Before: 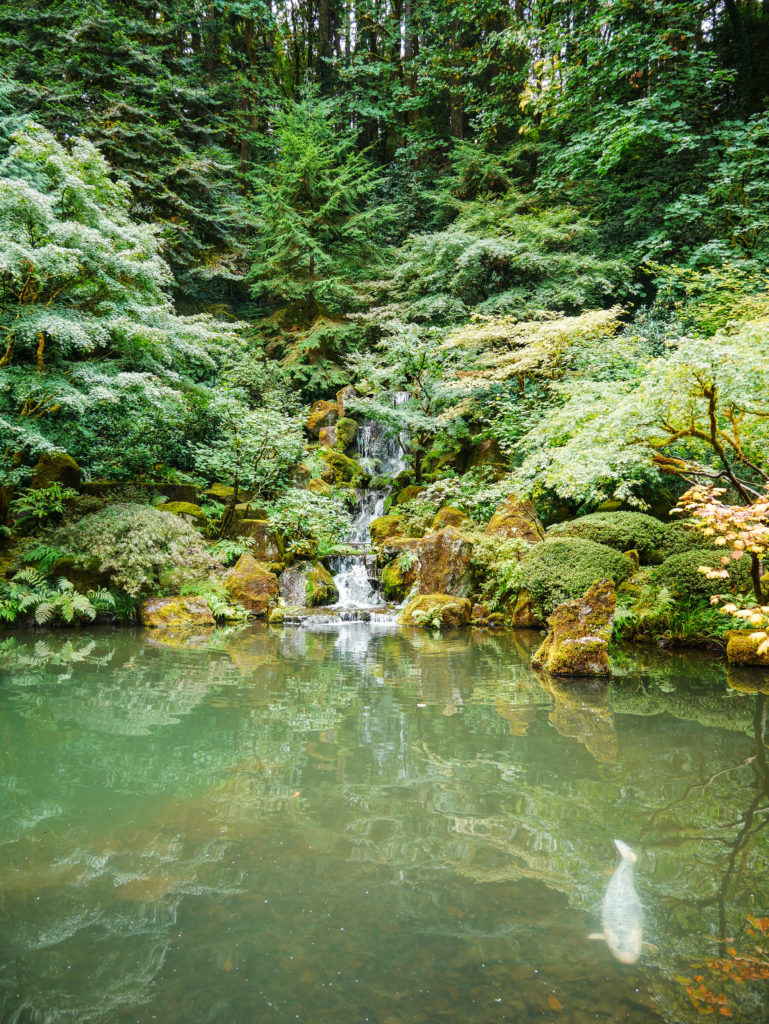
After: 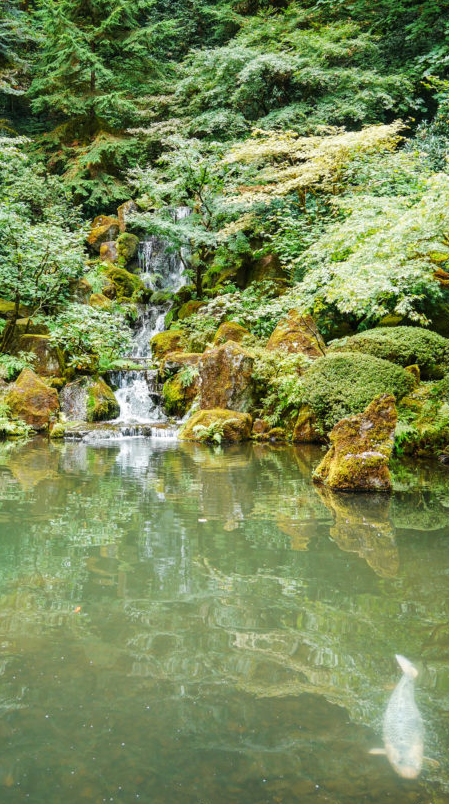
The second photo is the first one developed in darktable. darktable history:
crop and rotate: left 28.709%, top 18.108%, right 12.775%, bottom 3.335%
